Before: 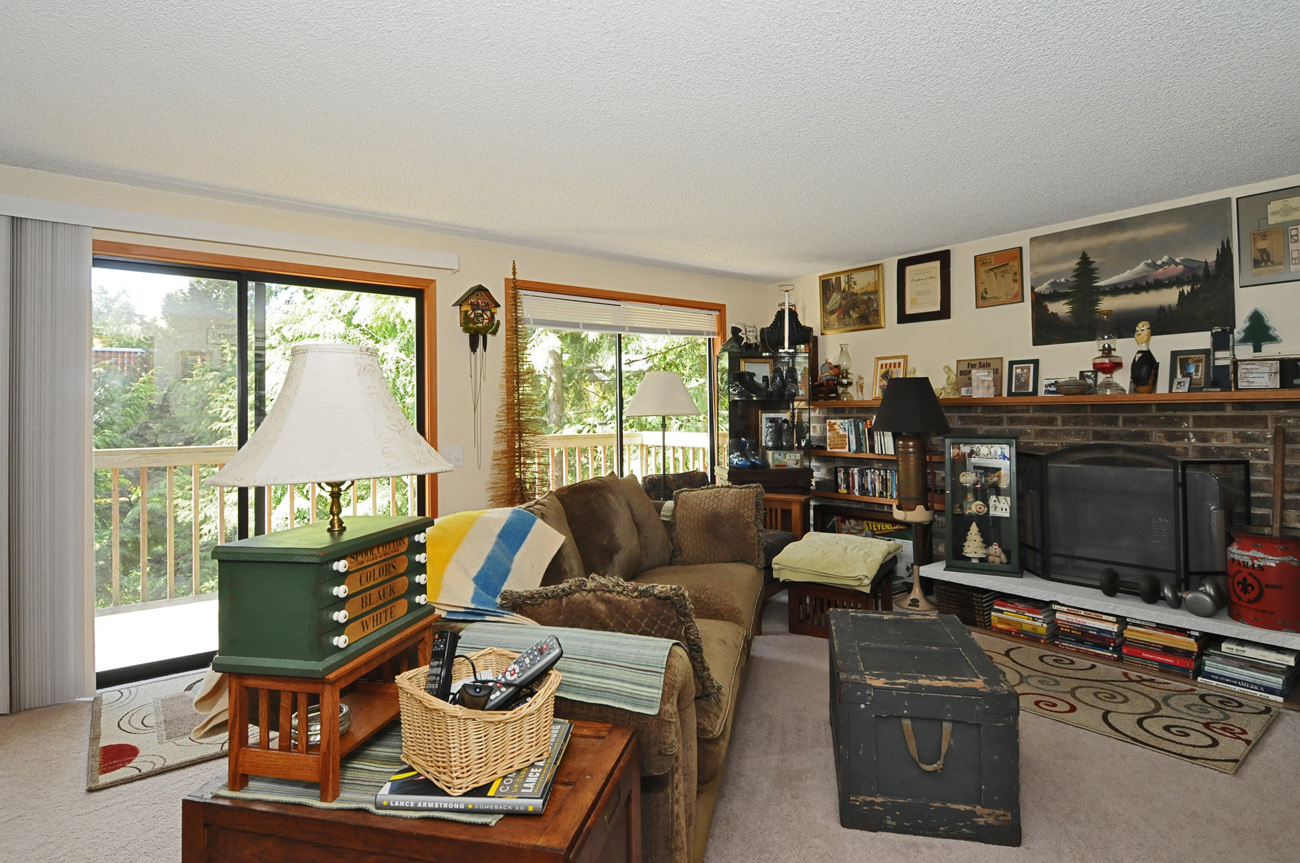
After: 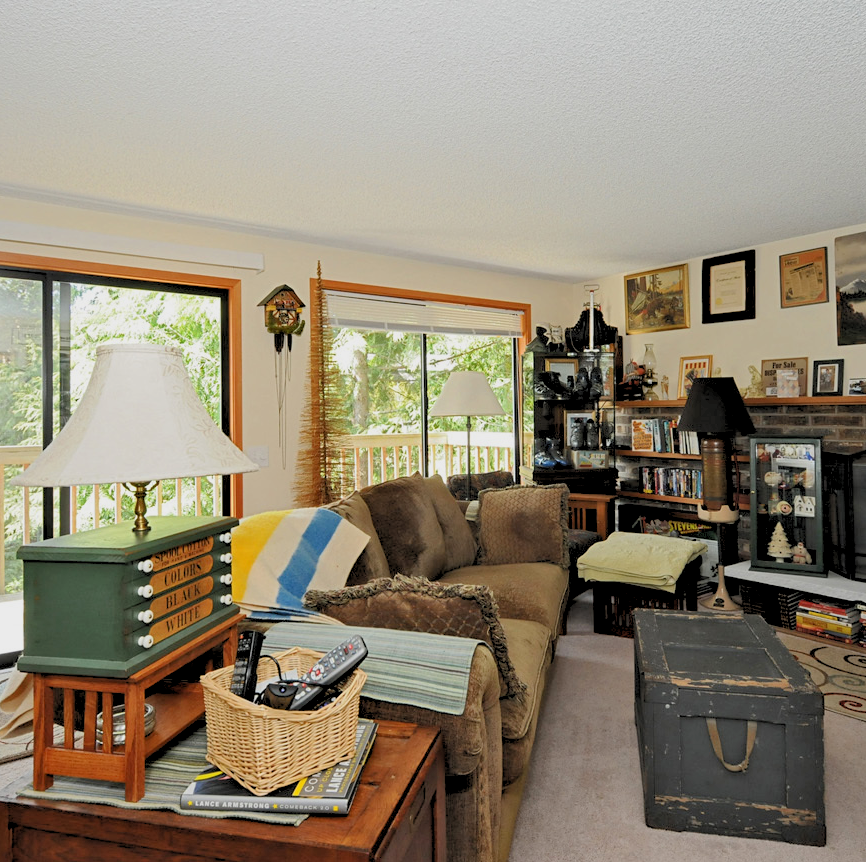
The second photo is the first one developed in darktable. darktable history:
crop and rotate: left 15.055%, right 18.278%
rgb levels: preserve colors sum RGB, levels [[0.038, 0.433, 0.934], [0, 0.5, 1], [0, 0.5, 1]]
